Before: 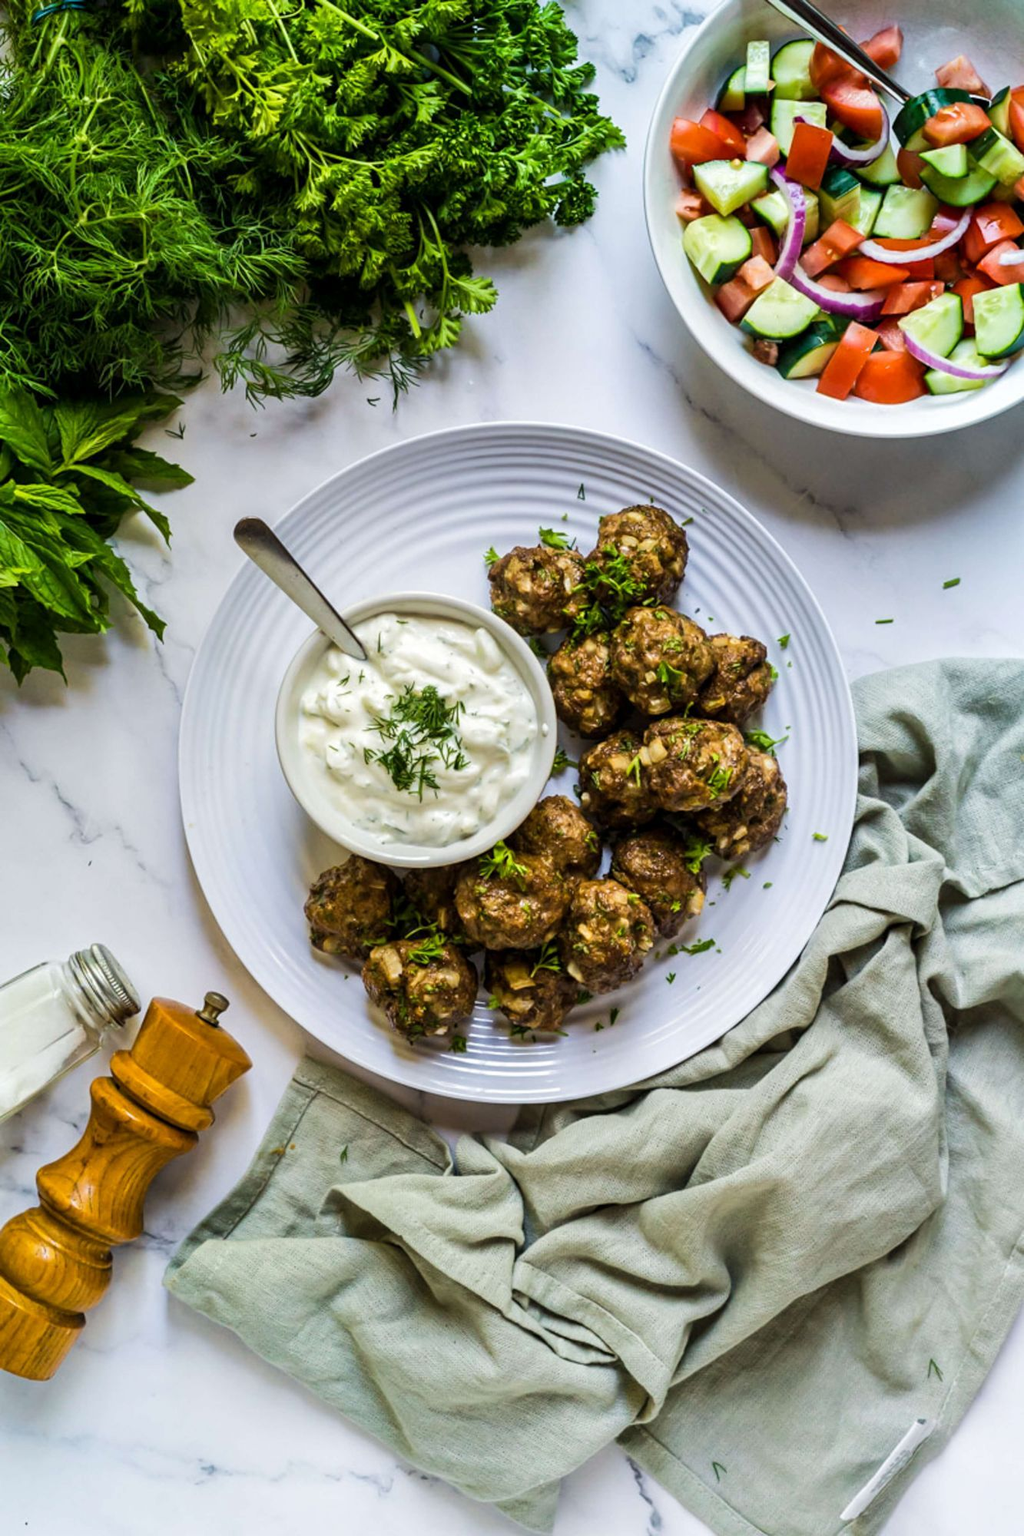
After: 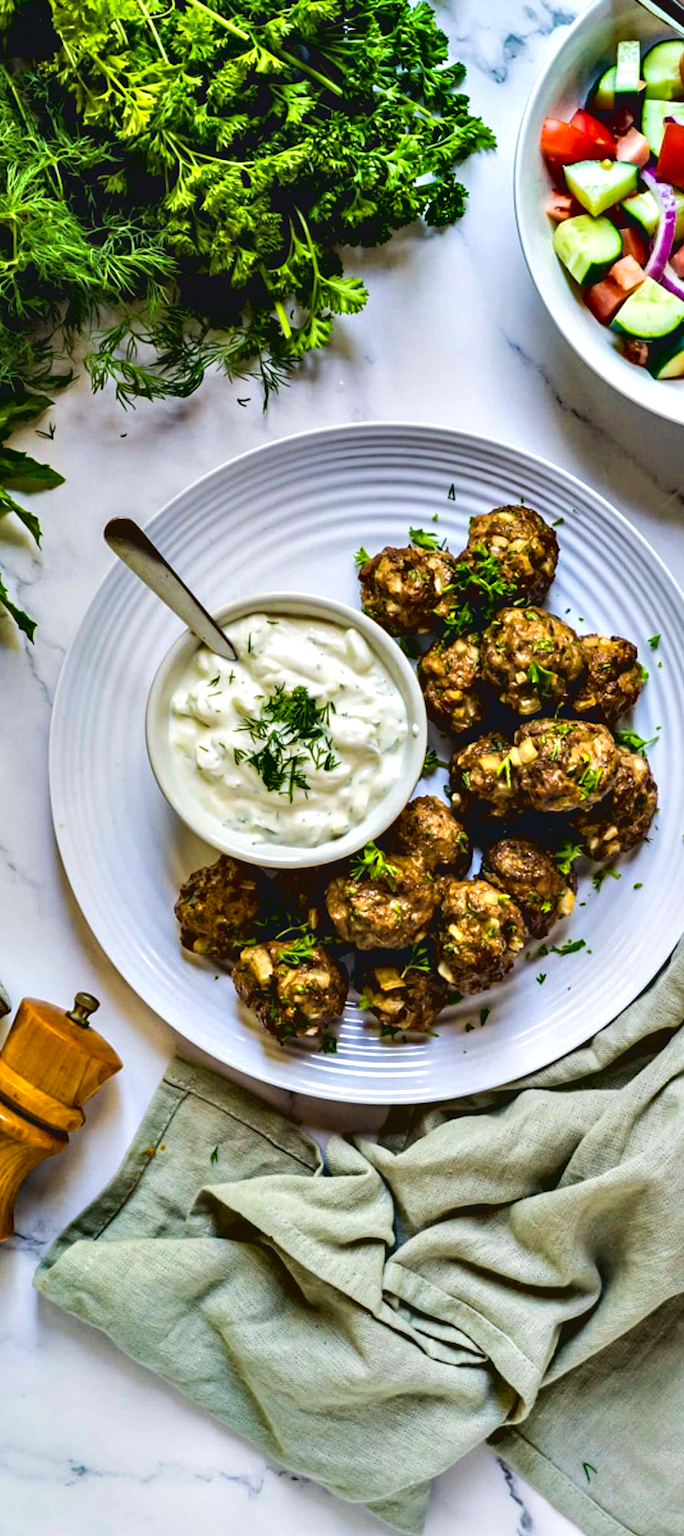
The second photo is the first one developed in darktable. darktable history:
haze removal: compatibility mode true, adaptive false
contrast equalizer: y [[0.6 ×6], [0.55 ×6], [0 ×6], [0 ×6], [0 ×6]]
contrast brightness saturation: contrast -0.094, brightness 0.046, saturation 0.081
crop and rotate: left 12.693%, right 20.464%
